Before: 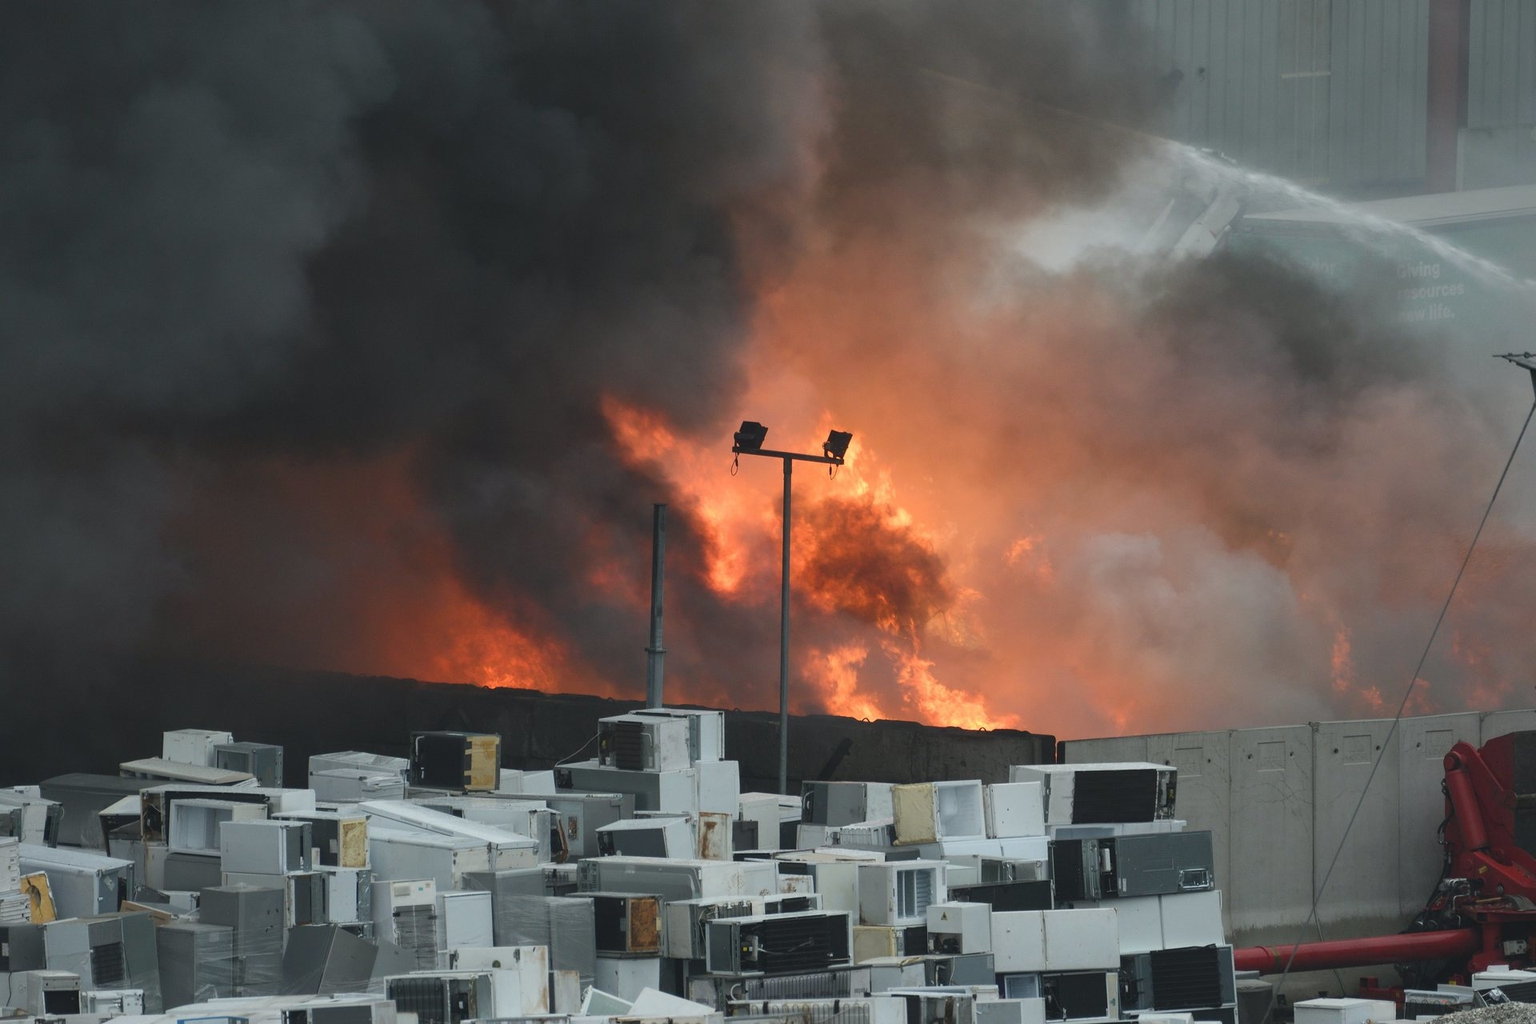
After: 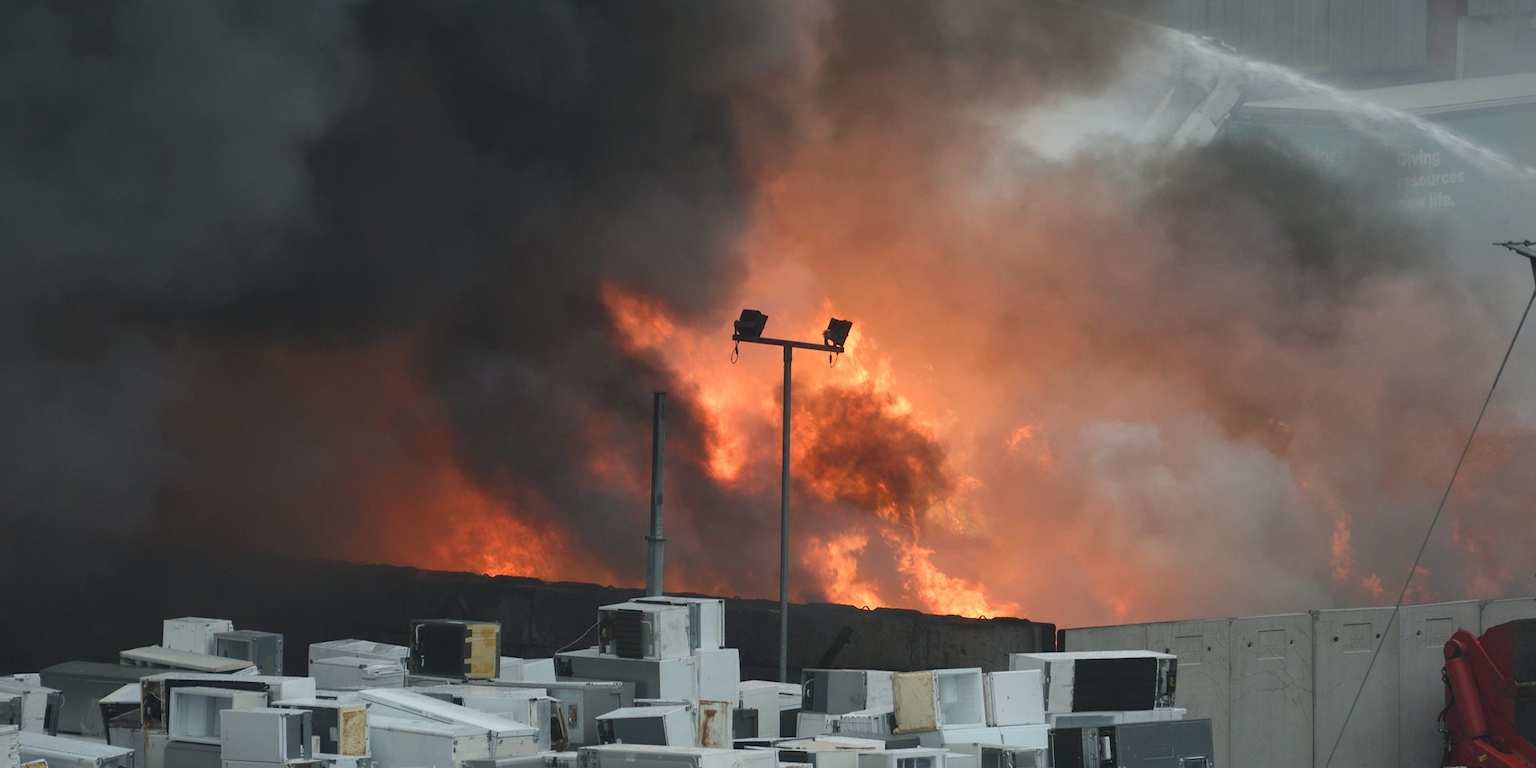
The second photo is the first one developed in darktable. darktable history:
crop: top 11.007%, bottom 13.956%
color calibration: illuminant same as pipeline (D50), adaptation none (bypass), x 0.332, y 0.334, temperature 5016.74 K
